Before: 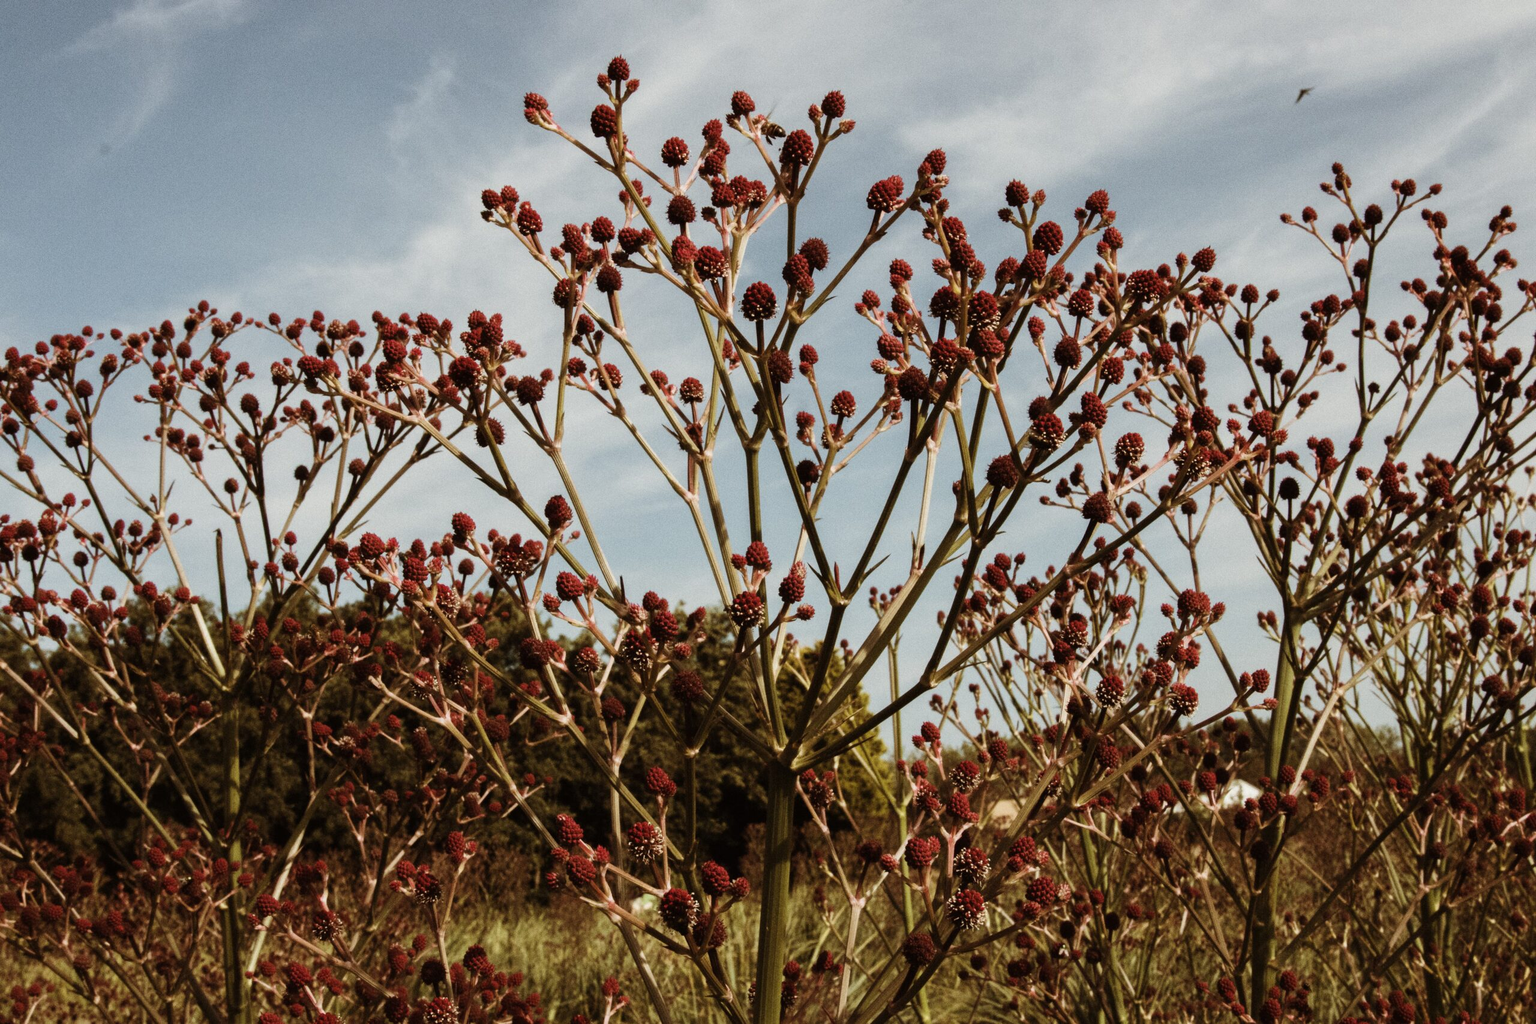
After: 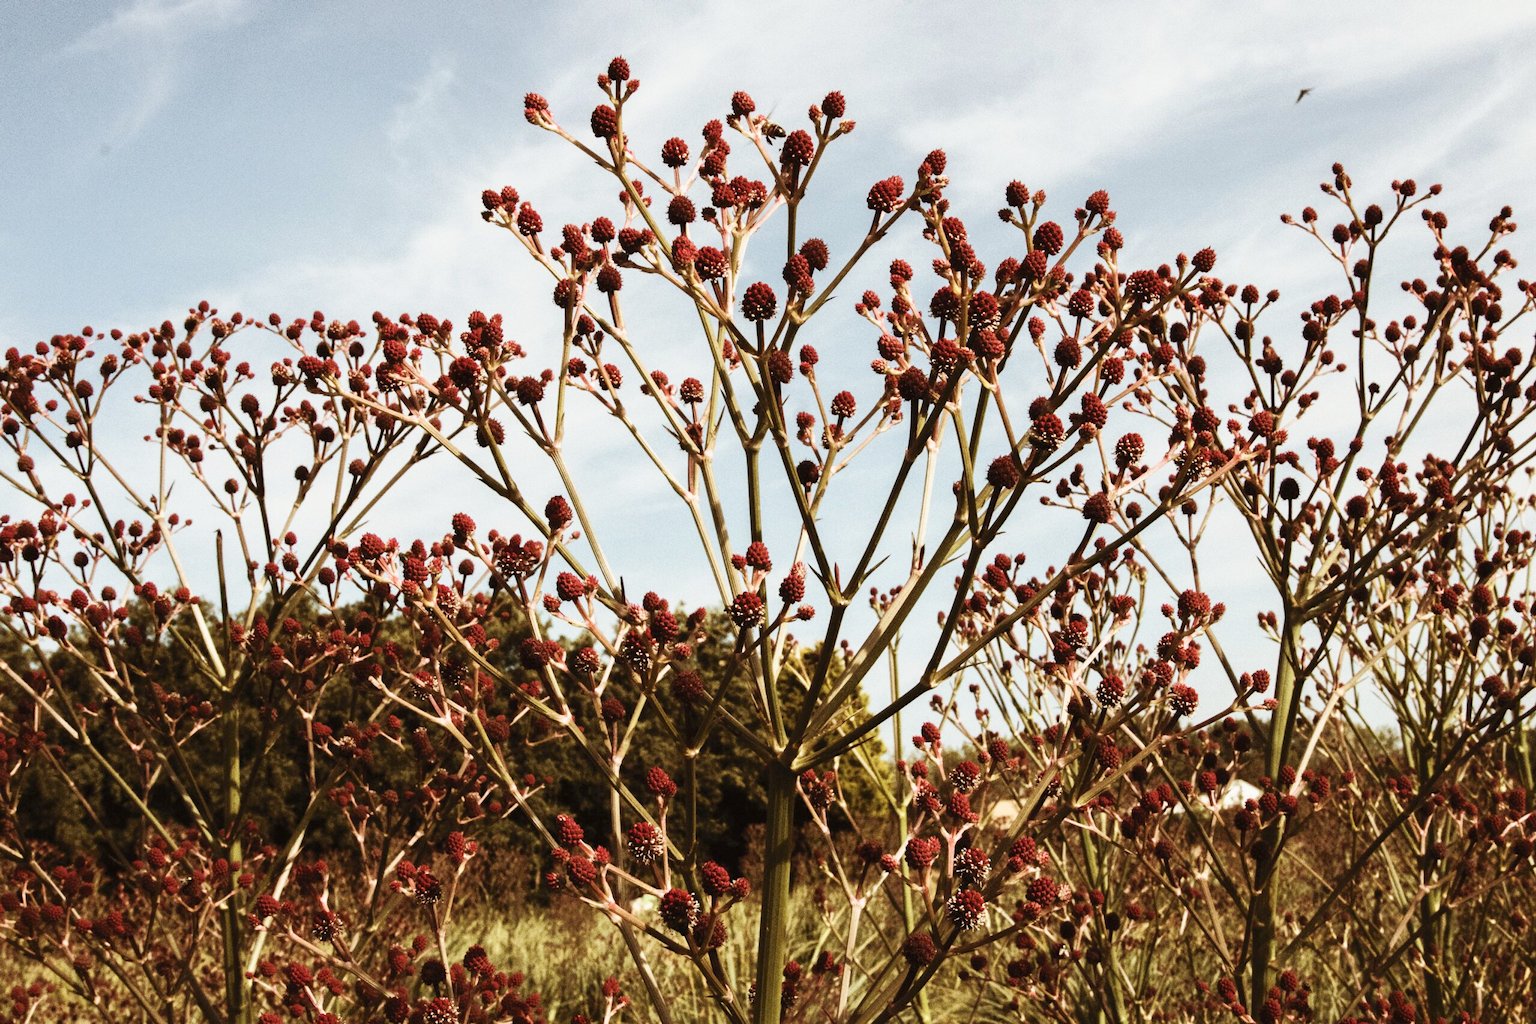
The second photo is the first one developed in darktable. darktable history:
tone curve: curves: ch0 [(0, 0) (0.003, 0.009) (0.011, 0.019) (0.025, 0.034) (0.044, 0.057) (0.069, 0.082) (0.1, 0.104) (0.136, 0.131) (0.177, 0.165) (0.224, 0.212) (0.277, 0.279) (0.335, 0.342) (0.399, 0.401) (0.468, 0.477) (0.543, 0.572) (0.623, 0.675) (0.709, 0.772) (0.801, 0.85) (0.898, 0.942) (1, 1)], color space Lab, independent channels, preserve colors none
base curve: curves: ch0 [(0, 0) (0.204, 0.334) (0.55, 0.733) (1, 1)], preserve colors none
